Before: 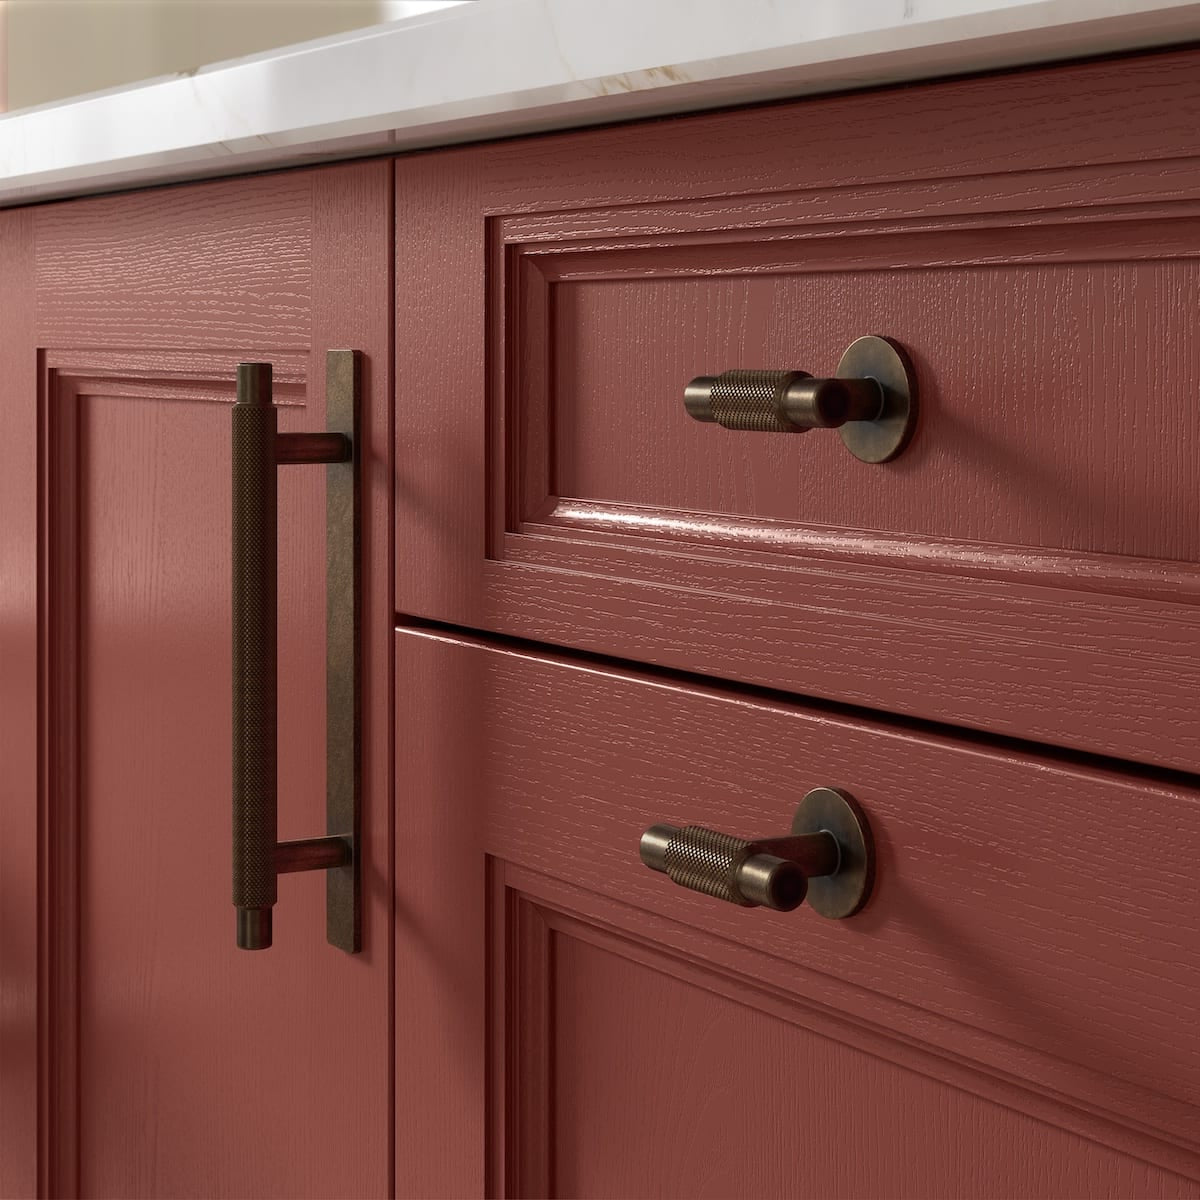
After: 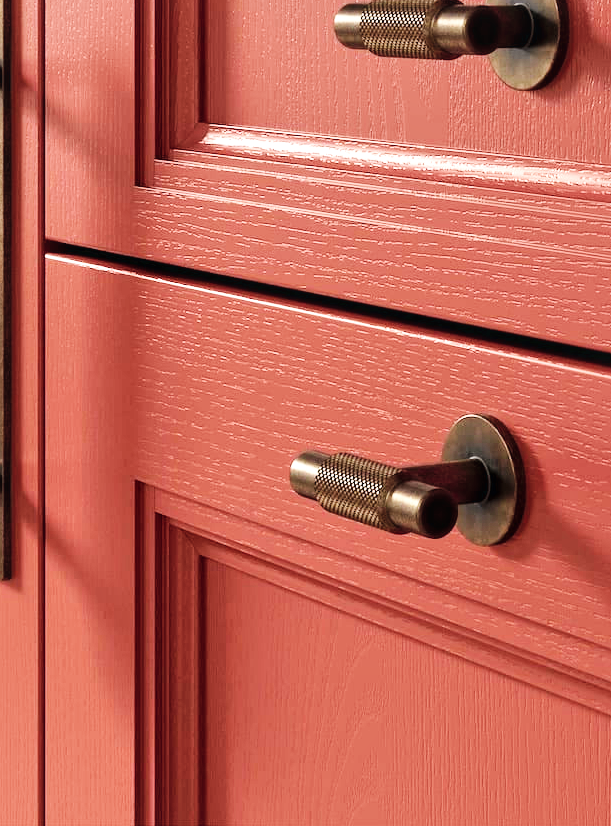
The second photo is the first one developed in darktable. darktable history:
contrast brightness saturation: brightness 0.13
crop and rotate: left 29.237%, top 31.152%, right 19.807%
local contrast: mode bilateral grid, contrast 30, coarseness 25, midtone range 0.2
base curve: curves: ch0 [(0, 0.003) (0.001, 0.002) (0.006, 0.004) (0.02, 0.022) (0.048, 0.086) (0.094, 0.234) (0.162, 0.431) (0.258, 0.629) (0.385, 0.8) (0.548, 0.918) (0.751, 0.988) (1, 1)], preserve colors none
